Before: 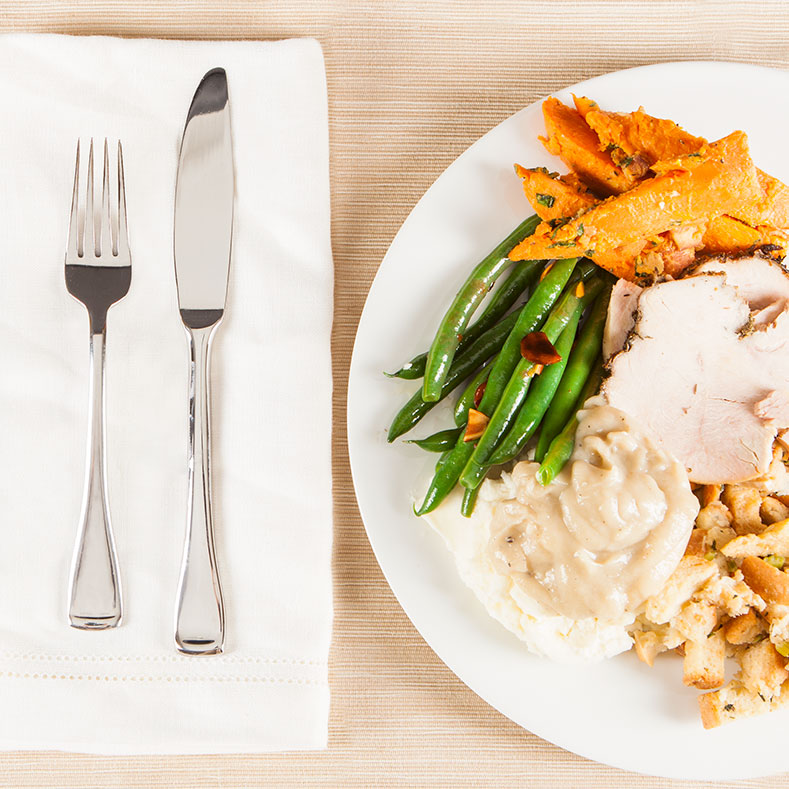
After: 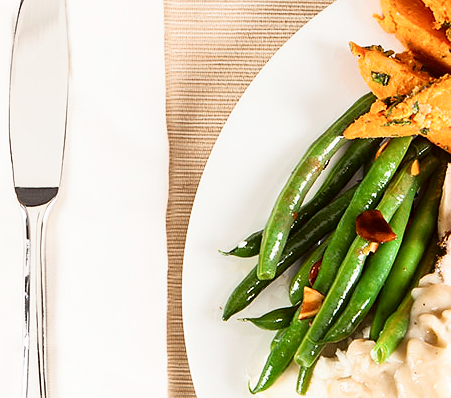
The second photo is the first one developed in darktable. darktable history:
sharpen: radius 1, threshold 1
shadows and highlights: shadows -62.32, white point adjustment -5.22, highlights 61.59
crop: left 20.932%, top 15.471%, right 21.848%, bottom 34.081%
